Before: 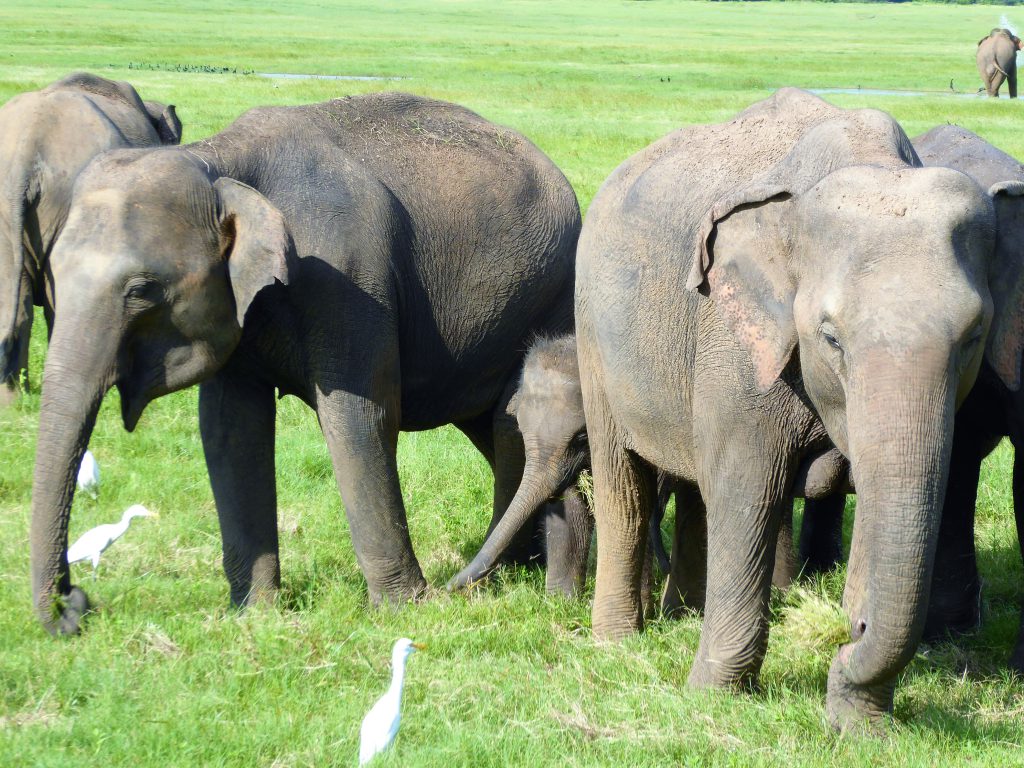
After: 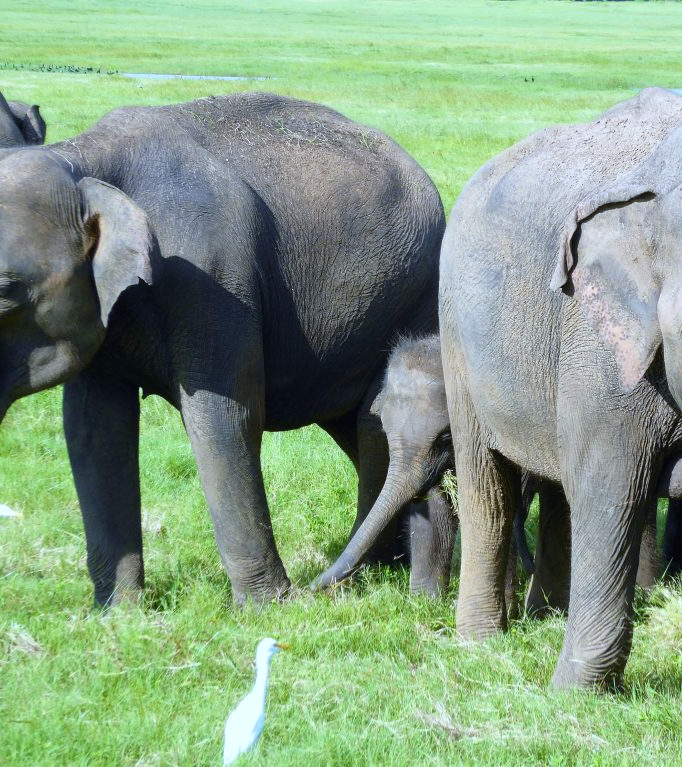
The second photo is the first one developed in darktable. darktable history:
white balance: red 0.926, green 1.003, blue 1.133
crop and rotate: left 13.342%, right 19.991%
